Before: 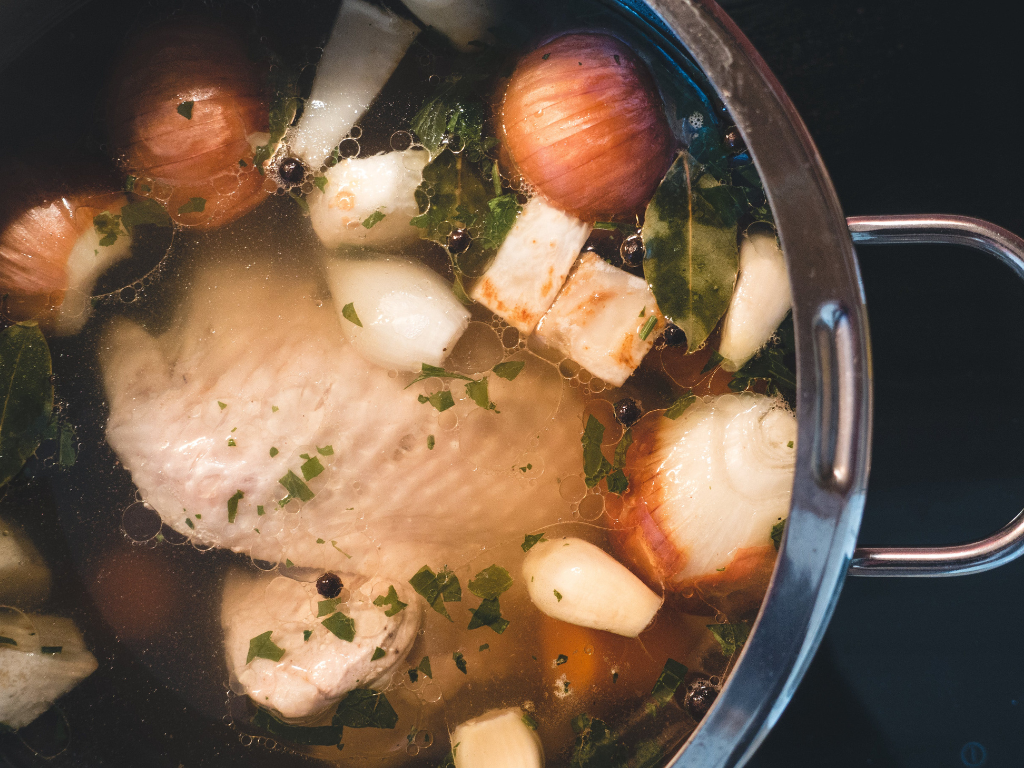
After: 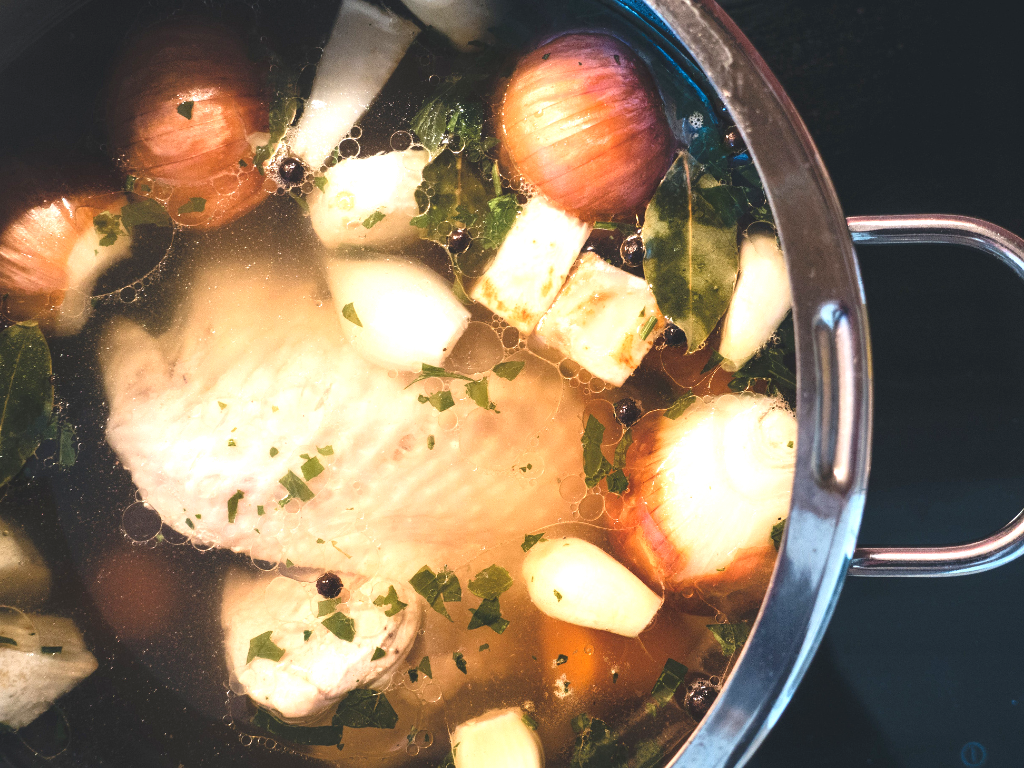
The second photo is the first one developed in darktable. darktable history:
tone curve: curves: ch0 [(0, 0) (0.003, 0.01) (0.011, 0.015) (0.025, 0.023) (0.044, 0.037) (0.069, 0.055) (0.1, 0.08) (0.136, 0.114) (0.177, 0.155) (0.224, 0.201) (0.277, 0.254) (0.335, 0.319) (0.399, 0.387) (0.468, 0.459) (0.543, 0.544) (0.623, 0.634) (0.709, 0.731) (0.801, 0.827) (0.898, 0.921) (1, 1)], color space Lab, independent channels, preserve colors none
exposure: black level correction 0, exposure 0.9 EV, compensate highlight preservation false
